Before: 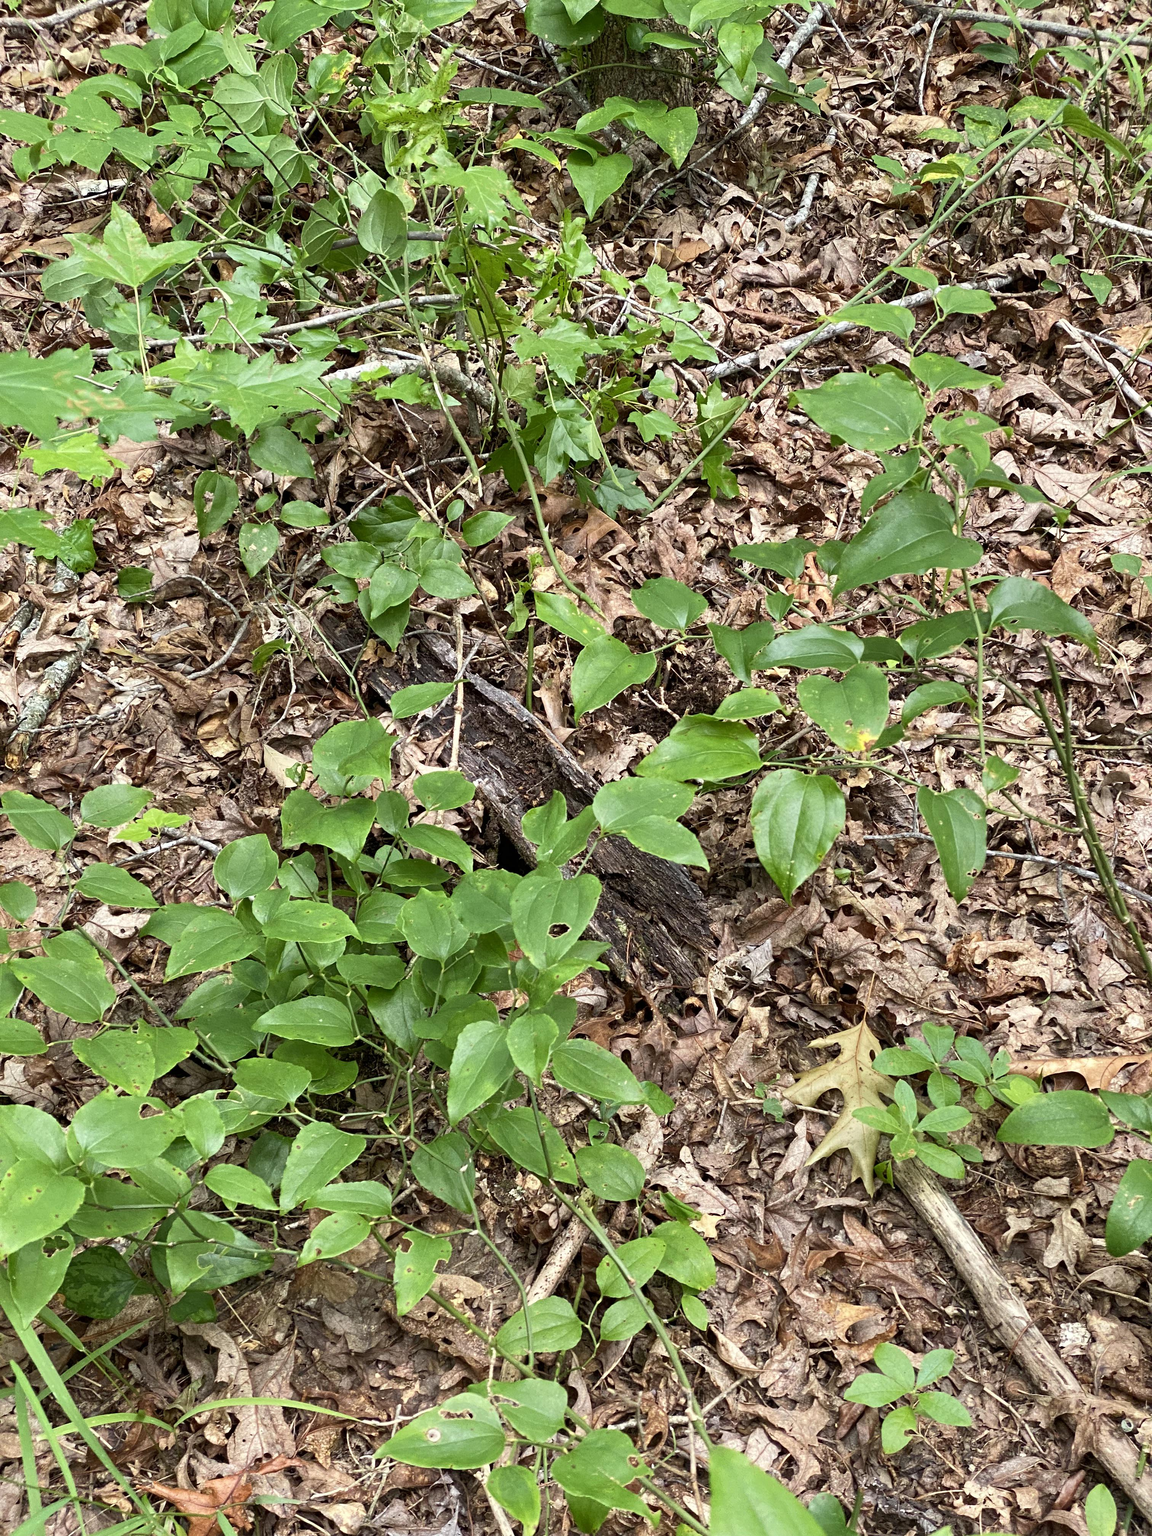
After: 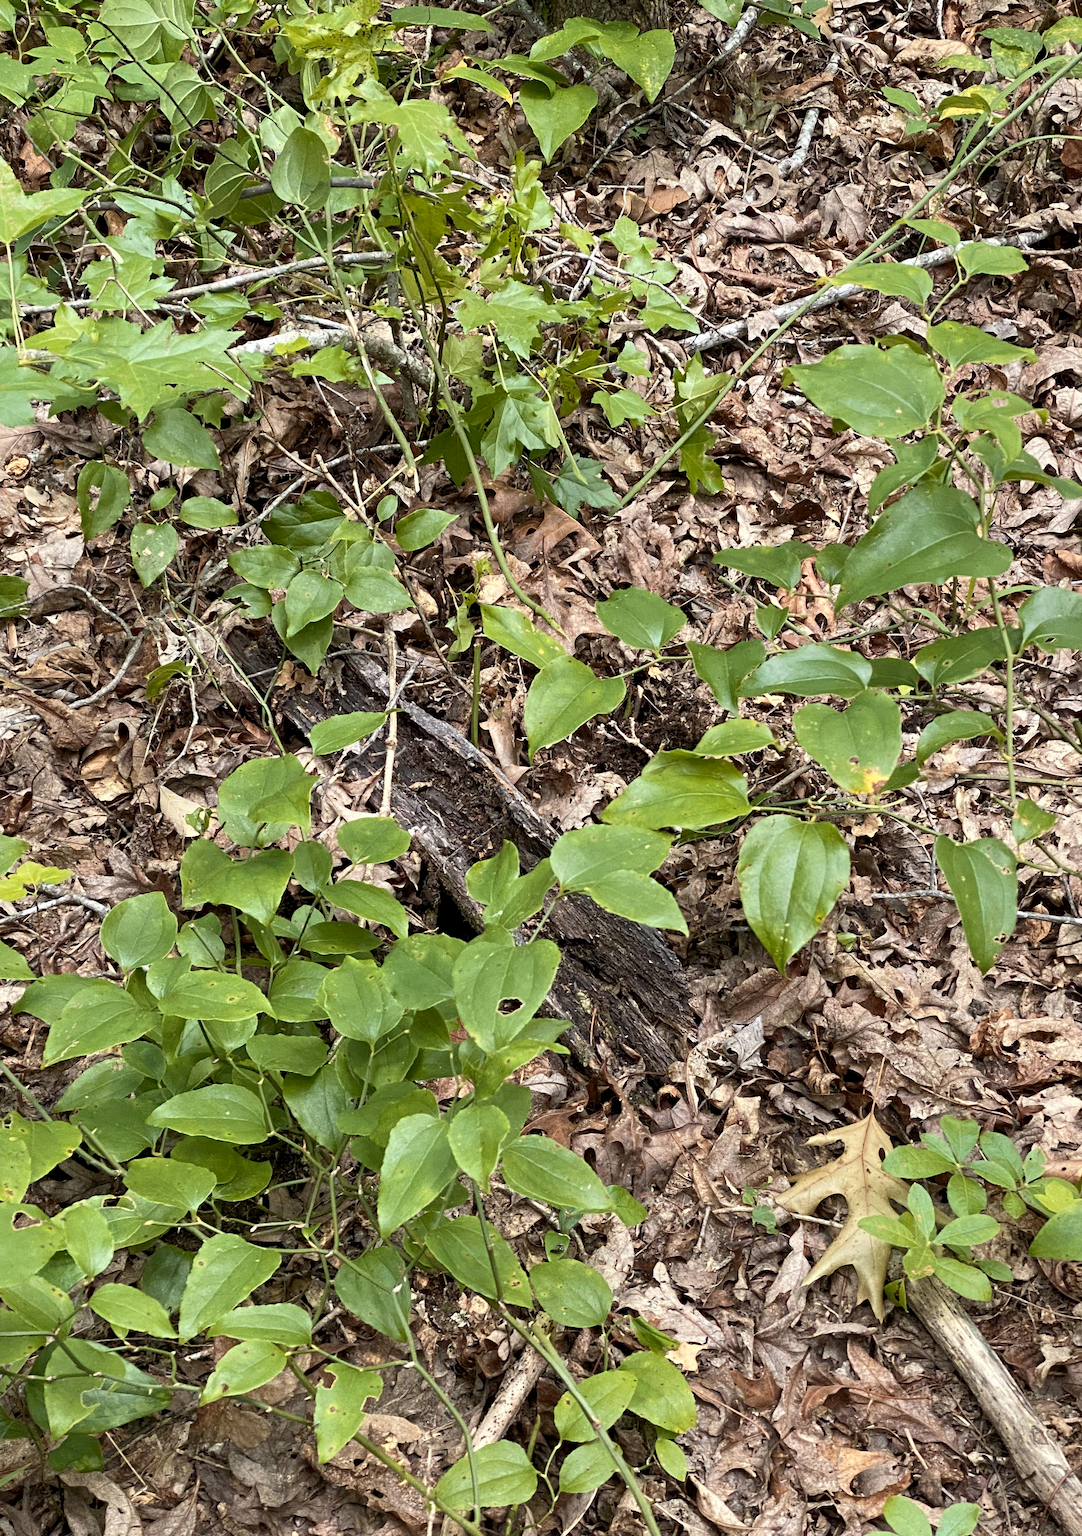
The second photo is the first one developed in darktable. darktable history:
color zones: curves: ch1 [(0, 0.455) (0.063, 0.455) (0.286, 0.495) (0.429, 0.5) (0.571, 0.5) (0.714, 0.5) (0.857, 0.5) (1, 0.455)]; ch2 [(0, 0.532) (0.063, 0.521) (0.233, 0.447) (0.429, 0.489) (0.571, 0.5) (0.714, 0.5) (0.857, 0.5) (1, 0.532)]
exposure: black level correction 0.002, compensate highlight preservation false
crop: left 11.225%, top 5.381%, right 9.565%, bottom 10.314%
